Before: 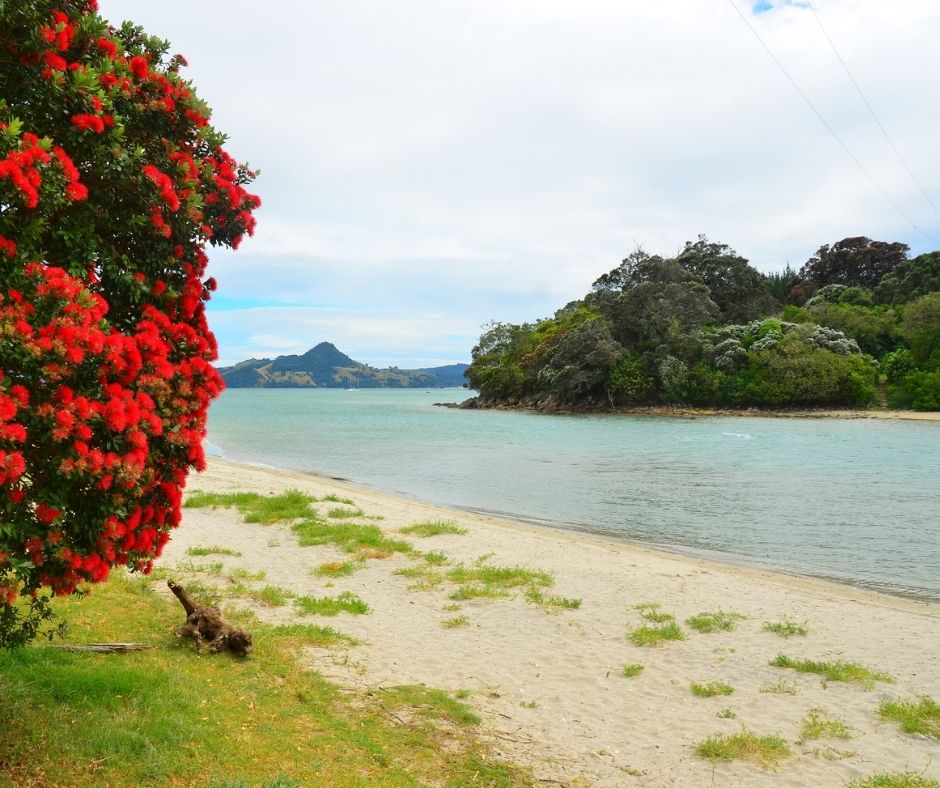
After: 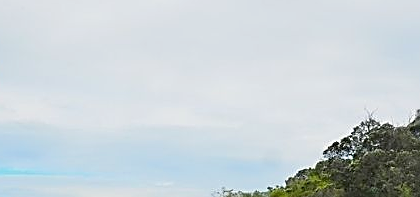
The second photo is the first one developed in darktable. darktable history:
crop: left 28.64%, top 16.832%, right 26.637%, bottom 58.055%
sharpen: amount 1
color balance rgb: contrast -10%
